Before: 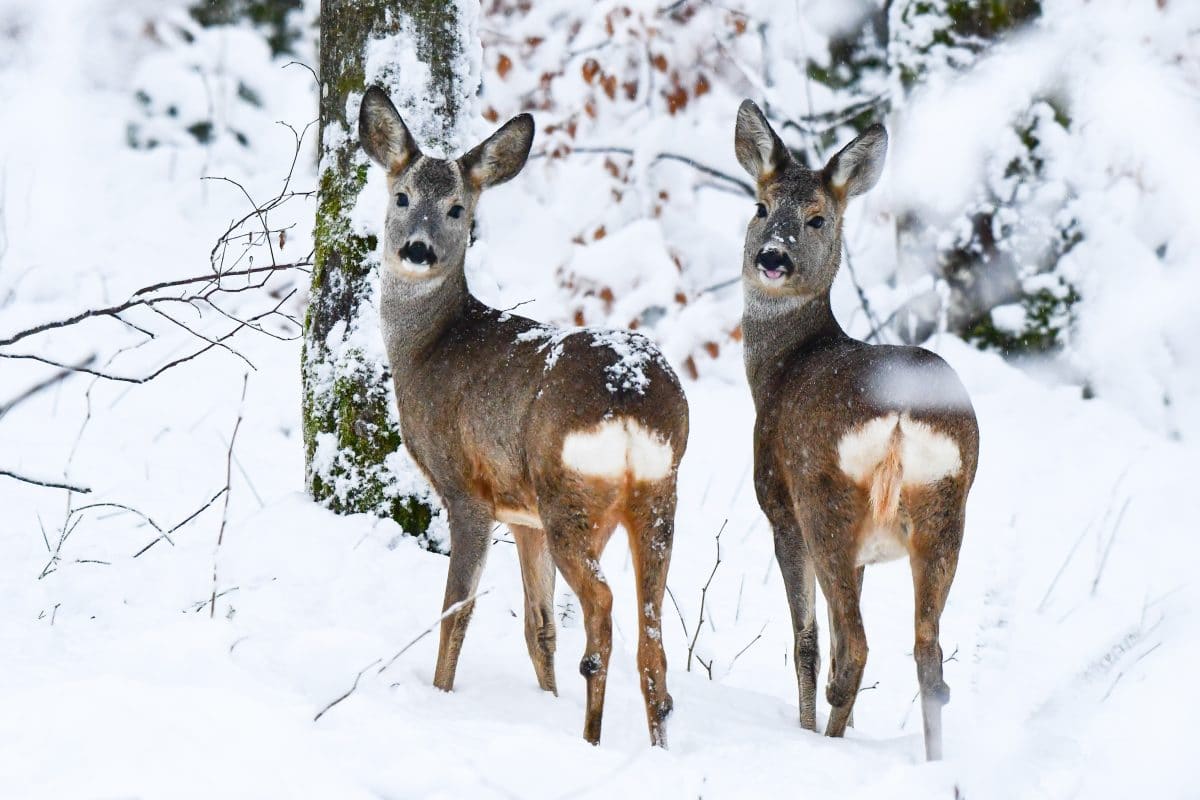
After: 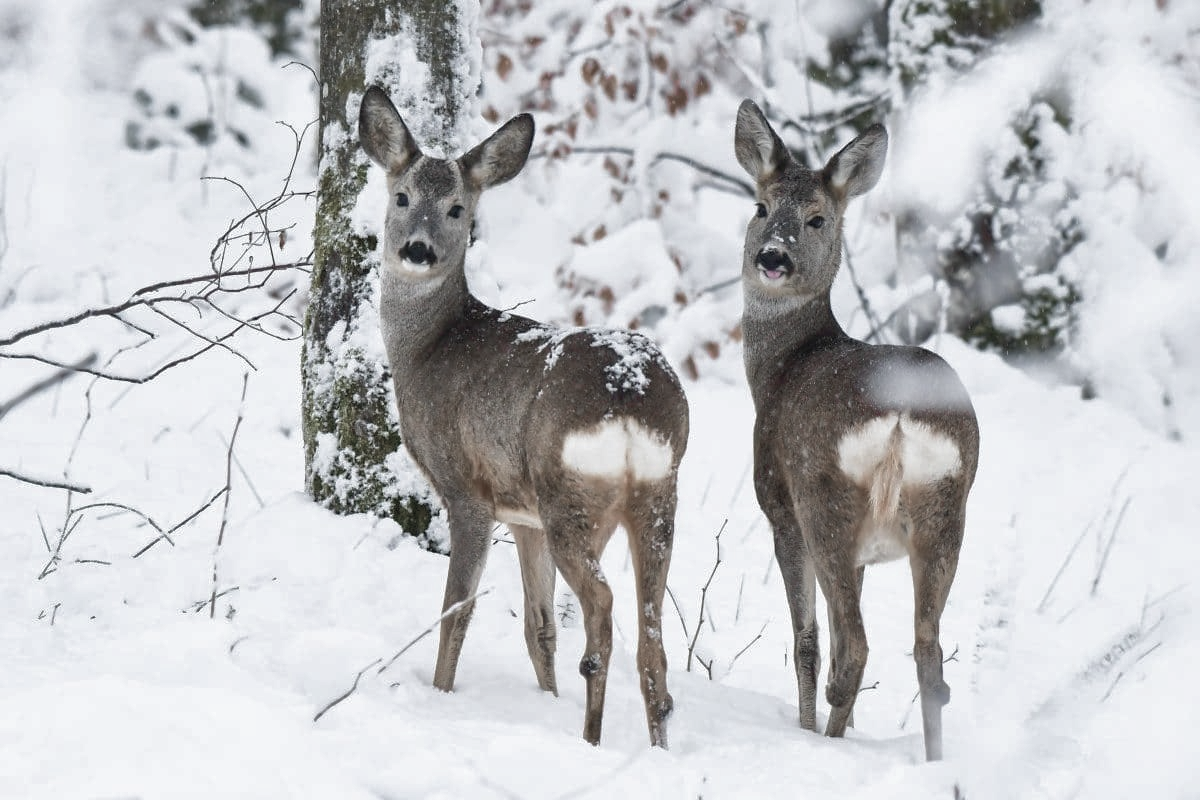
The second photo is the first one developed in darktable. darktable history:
color zones: curves: ch1 [(0, 0.34) (0.143, 0.164) (0.286, 0.152) (0.429, 0.176) (0.571, 0.173) (0.714, 0.188) (0.857, 0.199) (1, 0.34)]
shadows and highlights: on, module defaults
velvia: on, module defaults
